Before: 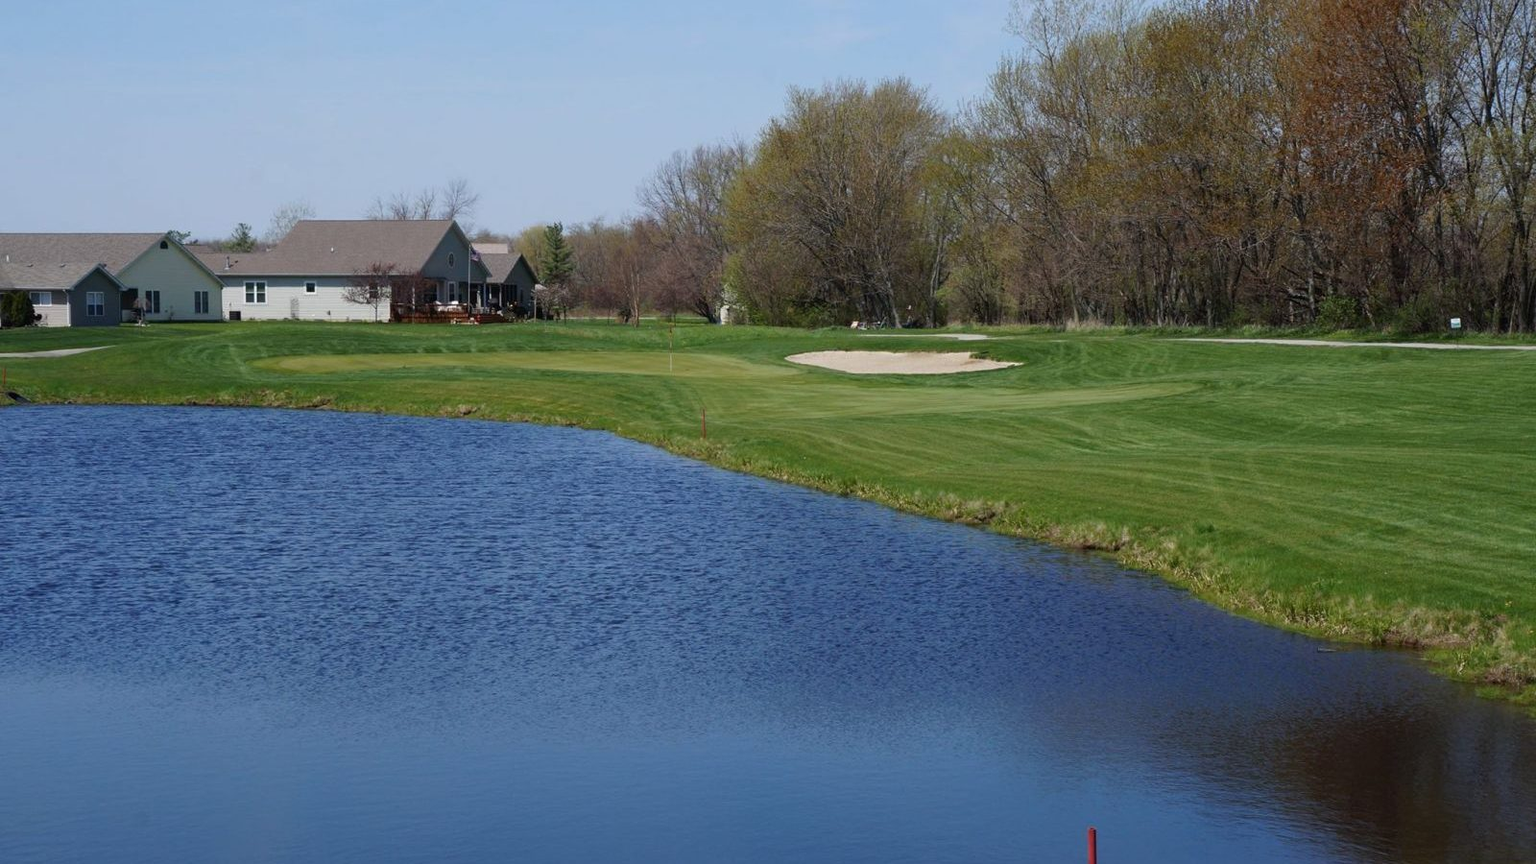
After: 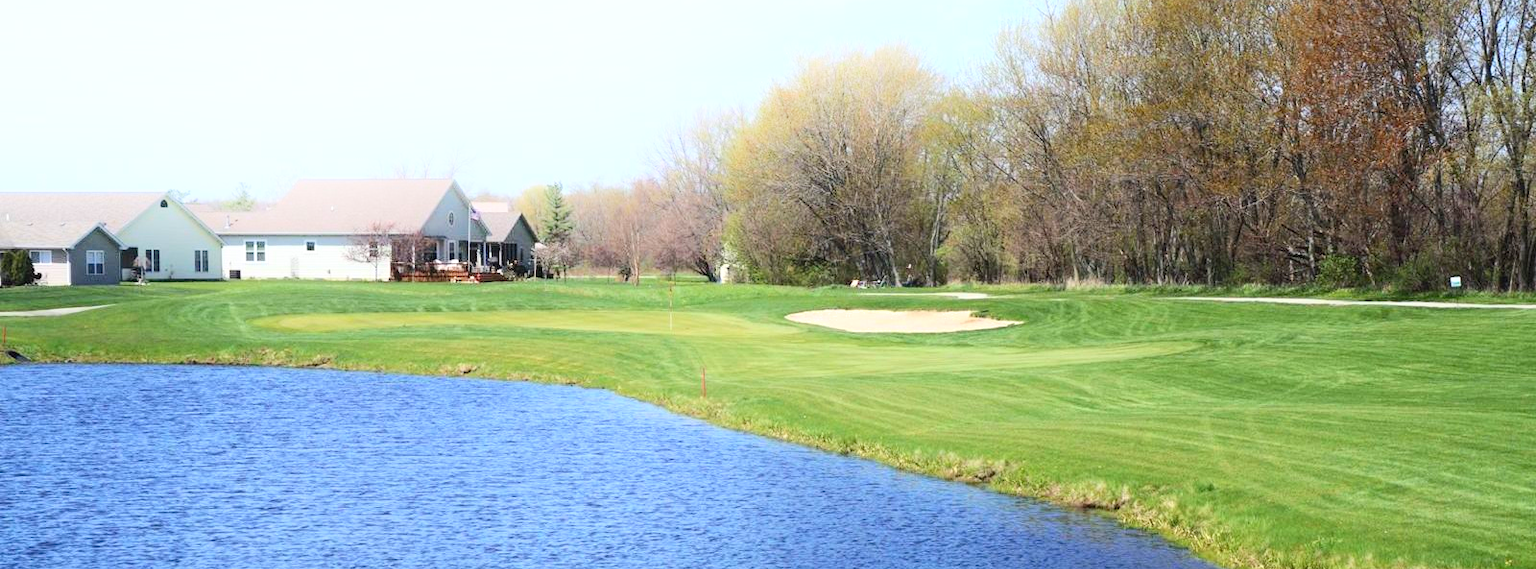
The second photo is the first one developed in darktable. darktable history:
contrast brightness saturation: contrast 0.199, brightness 0.167, saturation 0.228
exposure: exposure 0.797 EV, compensate highlight preservation false
shadows and highlights: shadows -21.46, highlights 99.17, soften with gaussian
crop and rotate: top 4.88%, bottom 29.214%
